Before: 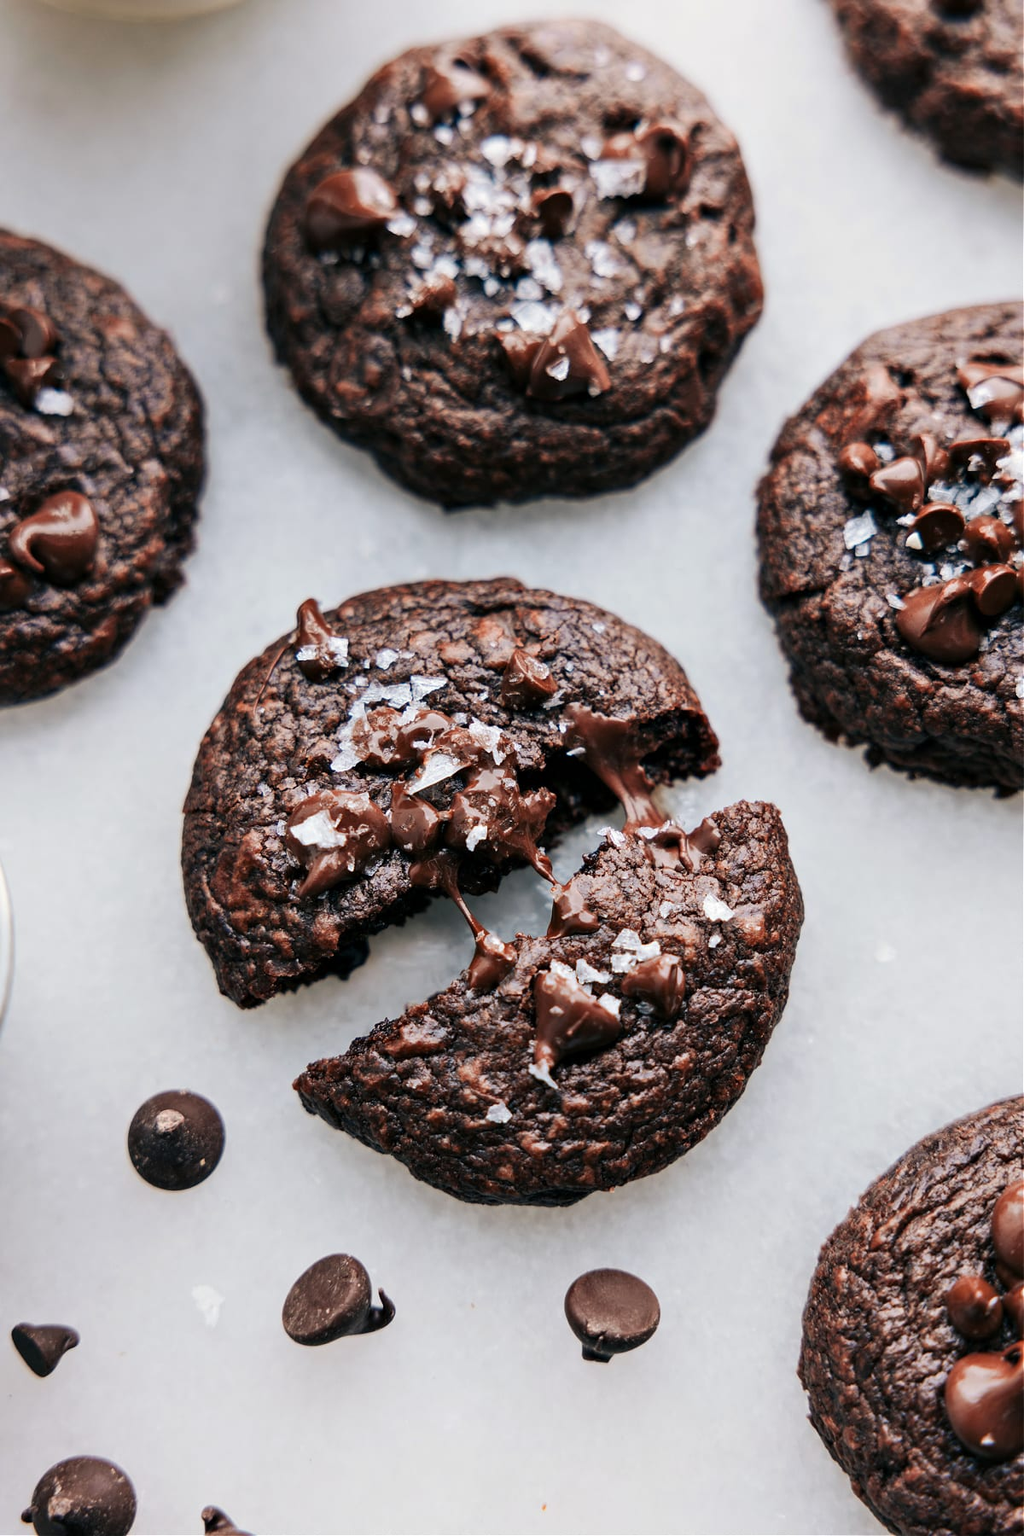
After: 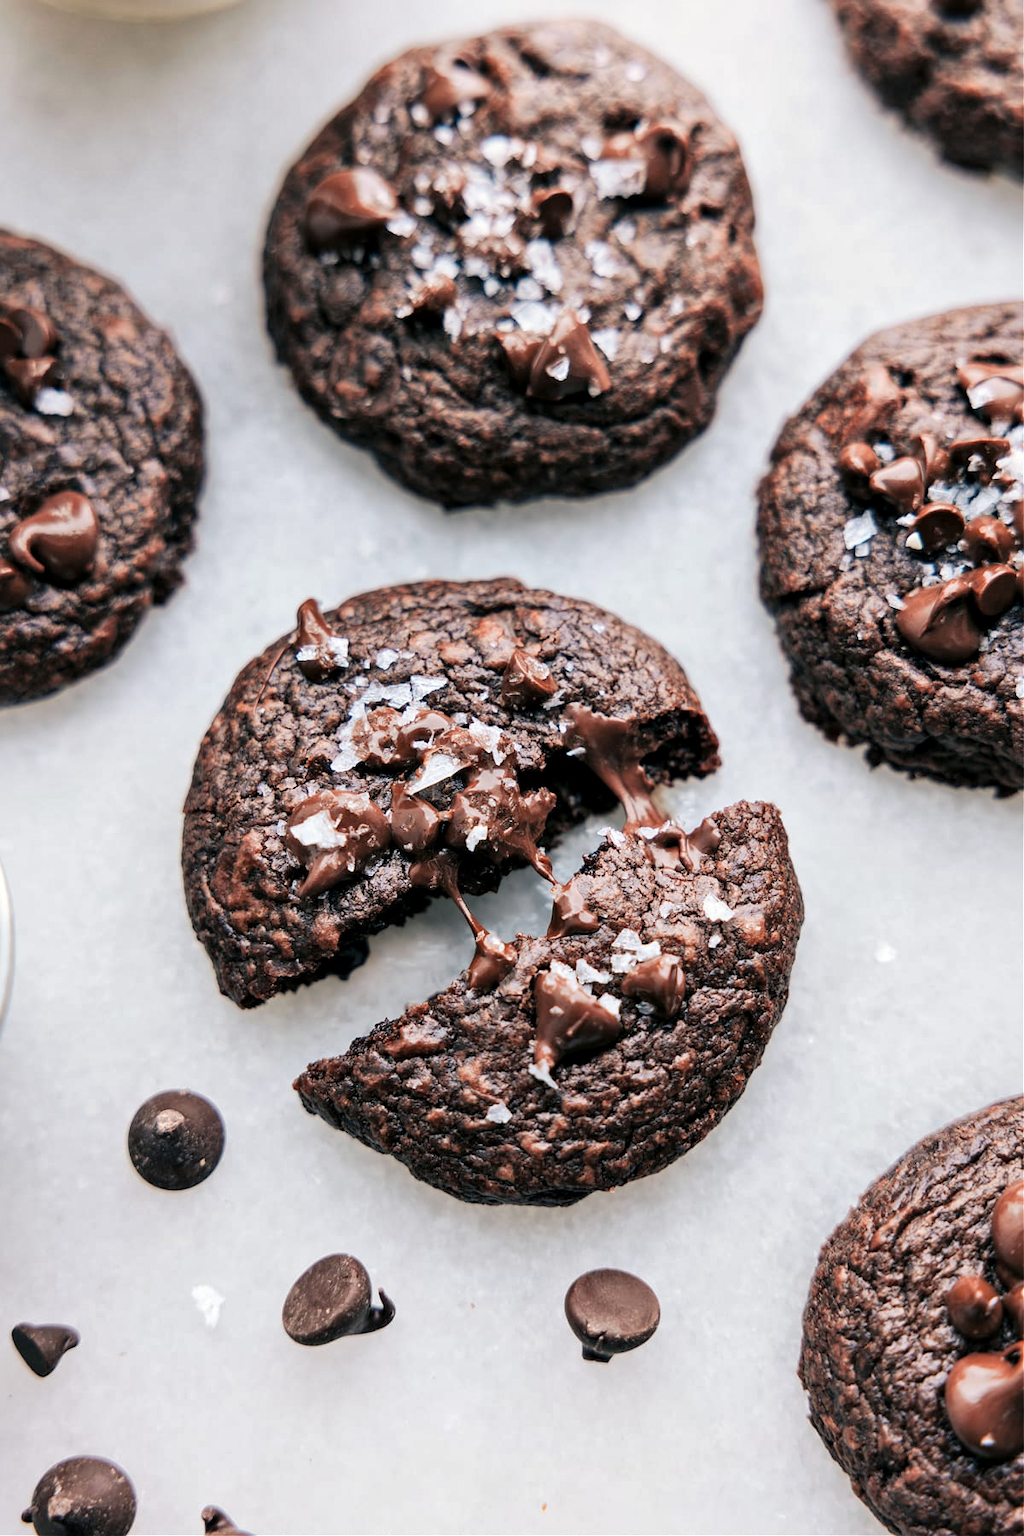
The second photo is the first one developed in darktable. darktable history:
white balance: red 1, blue 1
global tonemap: drago (1, 100), detail 1
